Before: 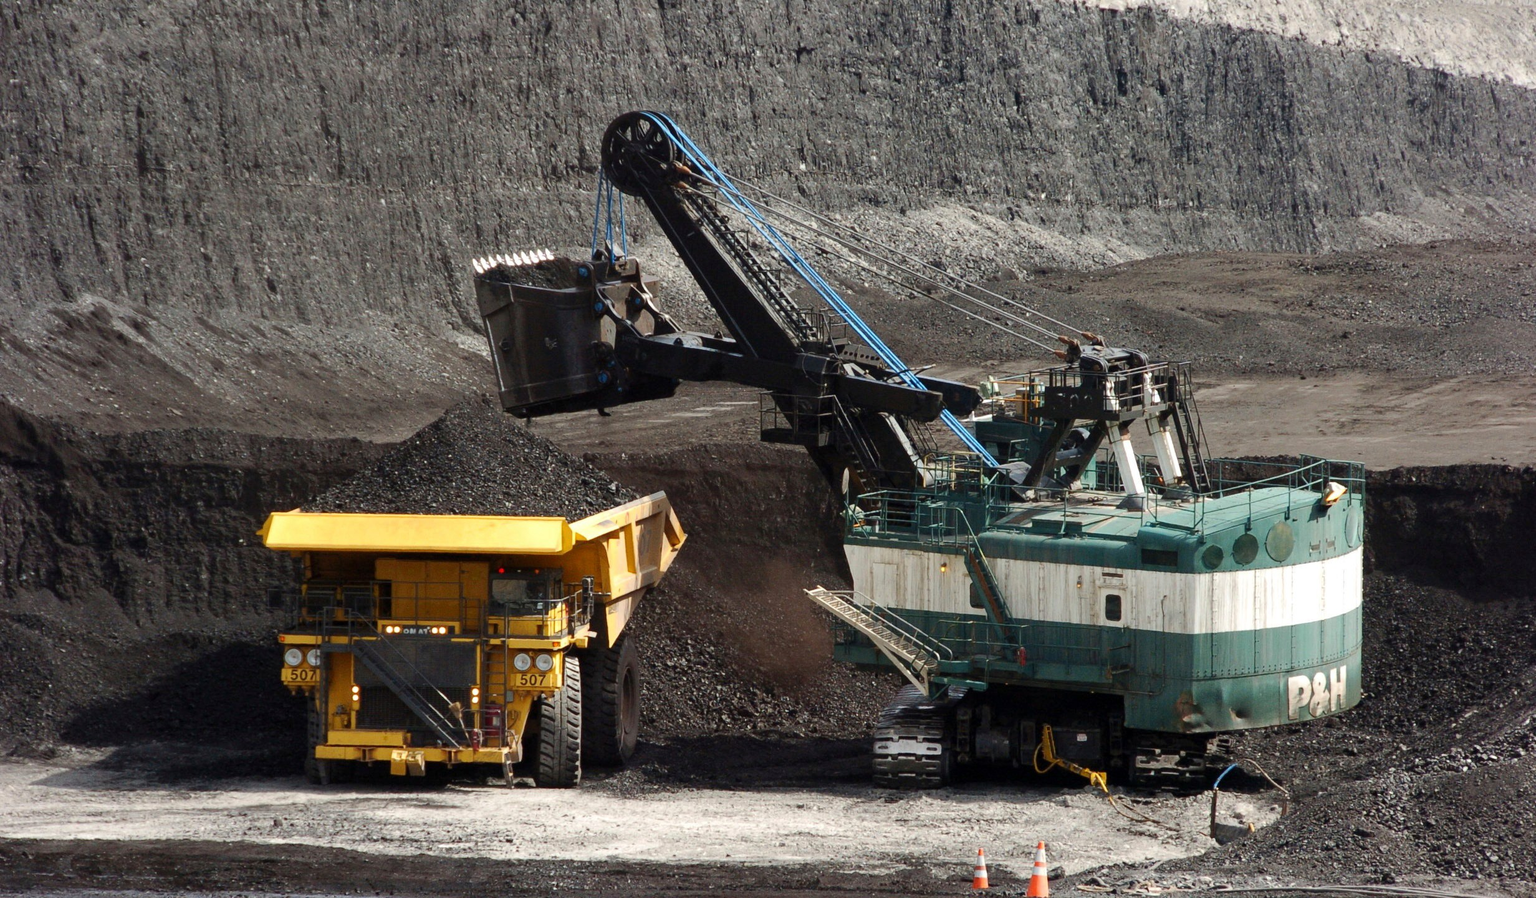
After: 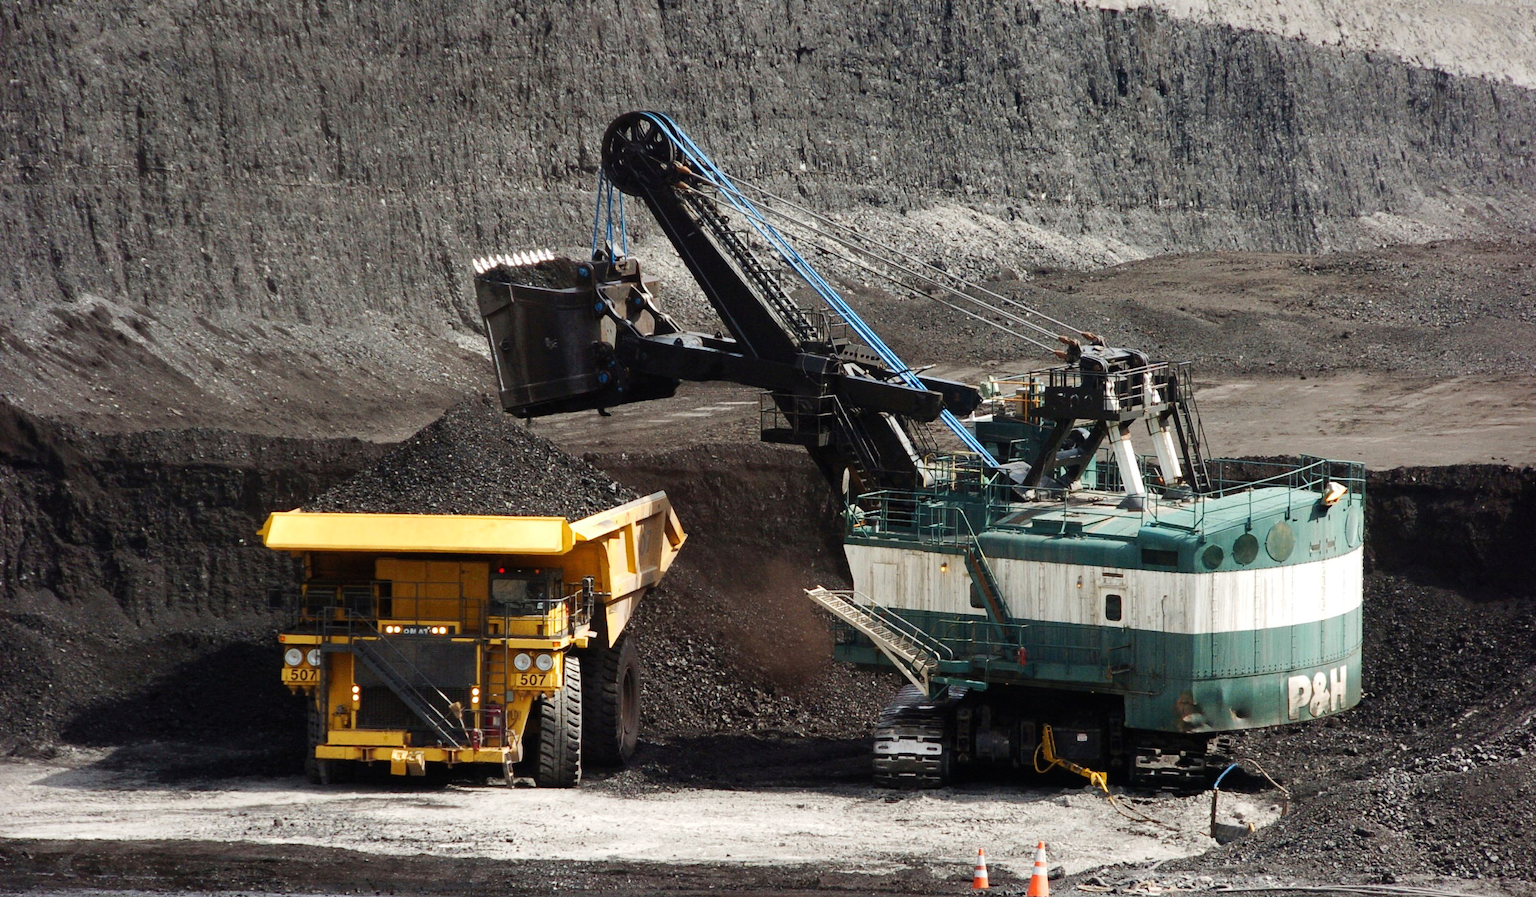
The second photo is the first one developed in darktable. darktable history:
contrast brightness saturation: saturation -0.056
tone curve: curves: ch0 [(0, 0.009) (0.037, 0.035) (0.131, 0.126) (0.275, 0.28) (0.476, 0.514) (0.617, 0.667) (0.704, 0.759) (0.813, 0.863) (0.911, 0.931) (0.997, 1)]; ch1 [(0, 0) (0.318, 0.271) (0.444, 0.438) (0.493, 0.496) (0.508, 0.5) (0.534, 0.535) (0.57, 0.582) (0.65, 0.664) (0.746, 0.764) (1, 1)]; ch2 [(0, 0) (0.246, 0.24) (0.36, 0.381) (0.415, 0.434) (0.476, 0.492) (0.502, 0.499) (0.522, 0.518) (0.533, 0.534) (0.586, 0.598) (0.634, 0.643) (0.706, 0.717) (0.853, 0.83) (1, 0.951)], preserve colors none
vignetting: fall-off start 93.31%, fall-off radius 5.87%, brightness -0.225, saturation 0.132, center (-0.029, 0.246), automatic ratio true, width/height ratio 1.33, shape 0.049
